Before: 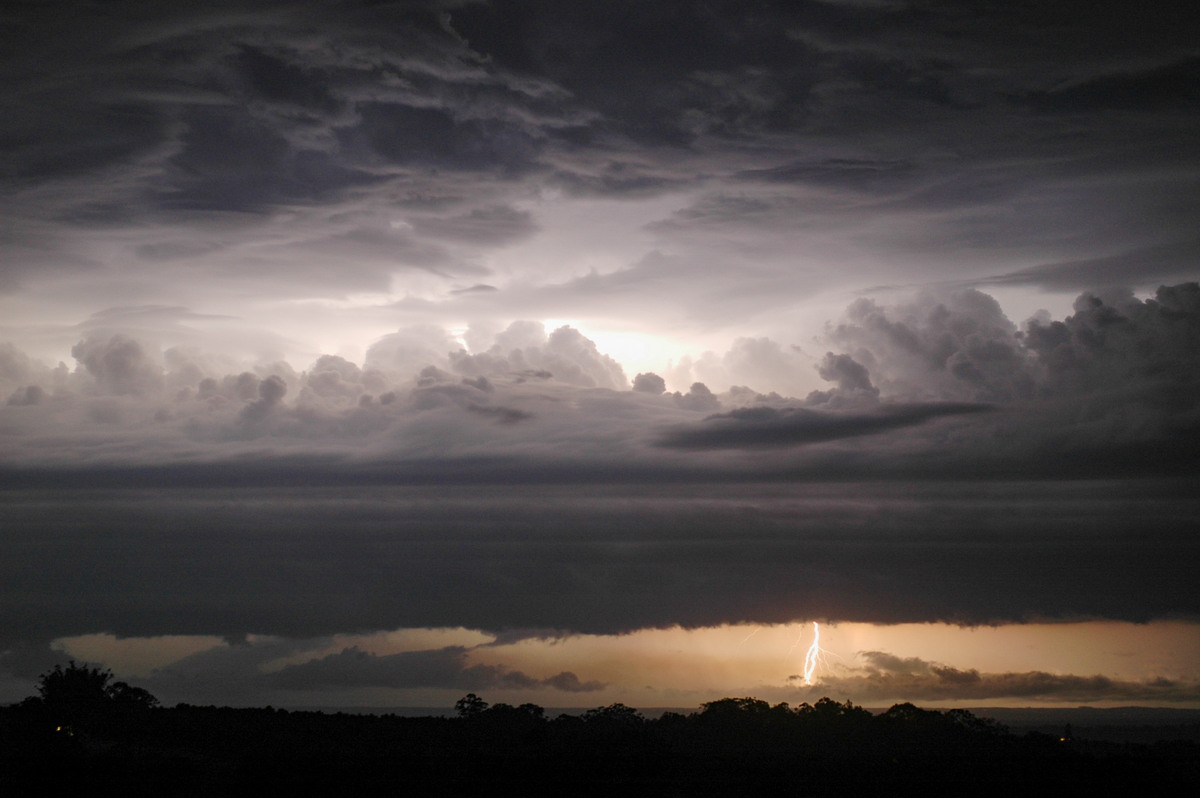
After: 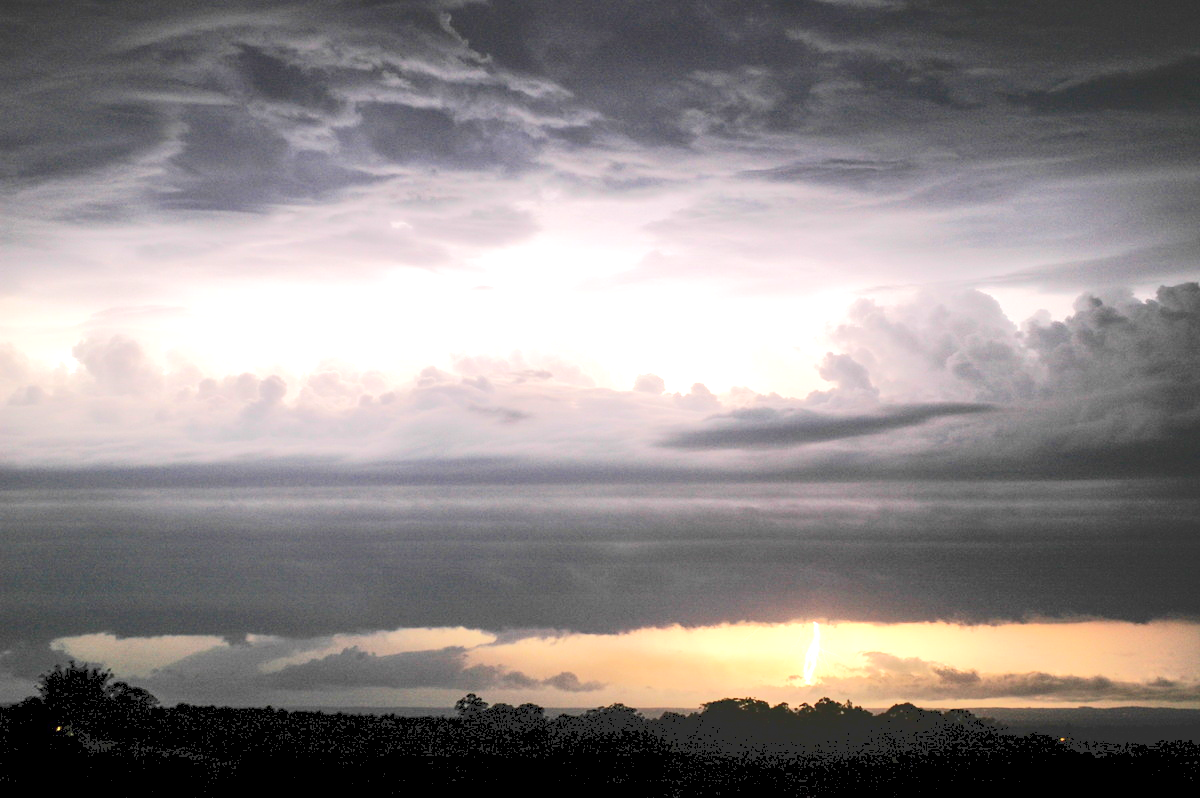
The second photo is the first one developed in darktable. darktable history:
exposure: black level correction 0.002, exposure 1.316 EV, compensate exposure bias true, compensate highlight preservation false
contrast brightness saturation: brightness 0.154
tone curve: curves: ch0 [(0, 0) (0.003, 0.19) (0.011, 0.192) (0.025, 0.192) (0.044, 0.194) (0.069, 0.196) (0.1, 0.197) (0.136, 0.198) (0.177, 0.216) (0.224, 0.236) (0.277, 0.269) (0.335, 0.331) (0.399, 0.418) (0.468, 0.515) (0.543, 0.621) (0.623, 0.725) (0.709, 0.804) (0.801, 0.859) (0.898, 0.913) (1, 1)], color space Lab, independent channels, preserve colors none
